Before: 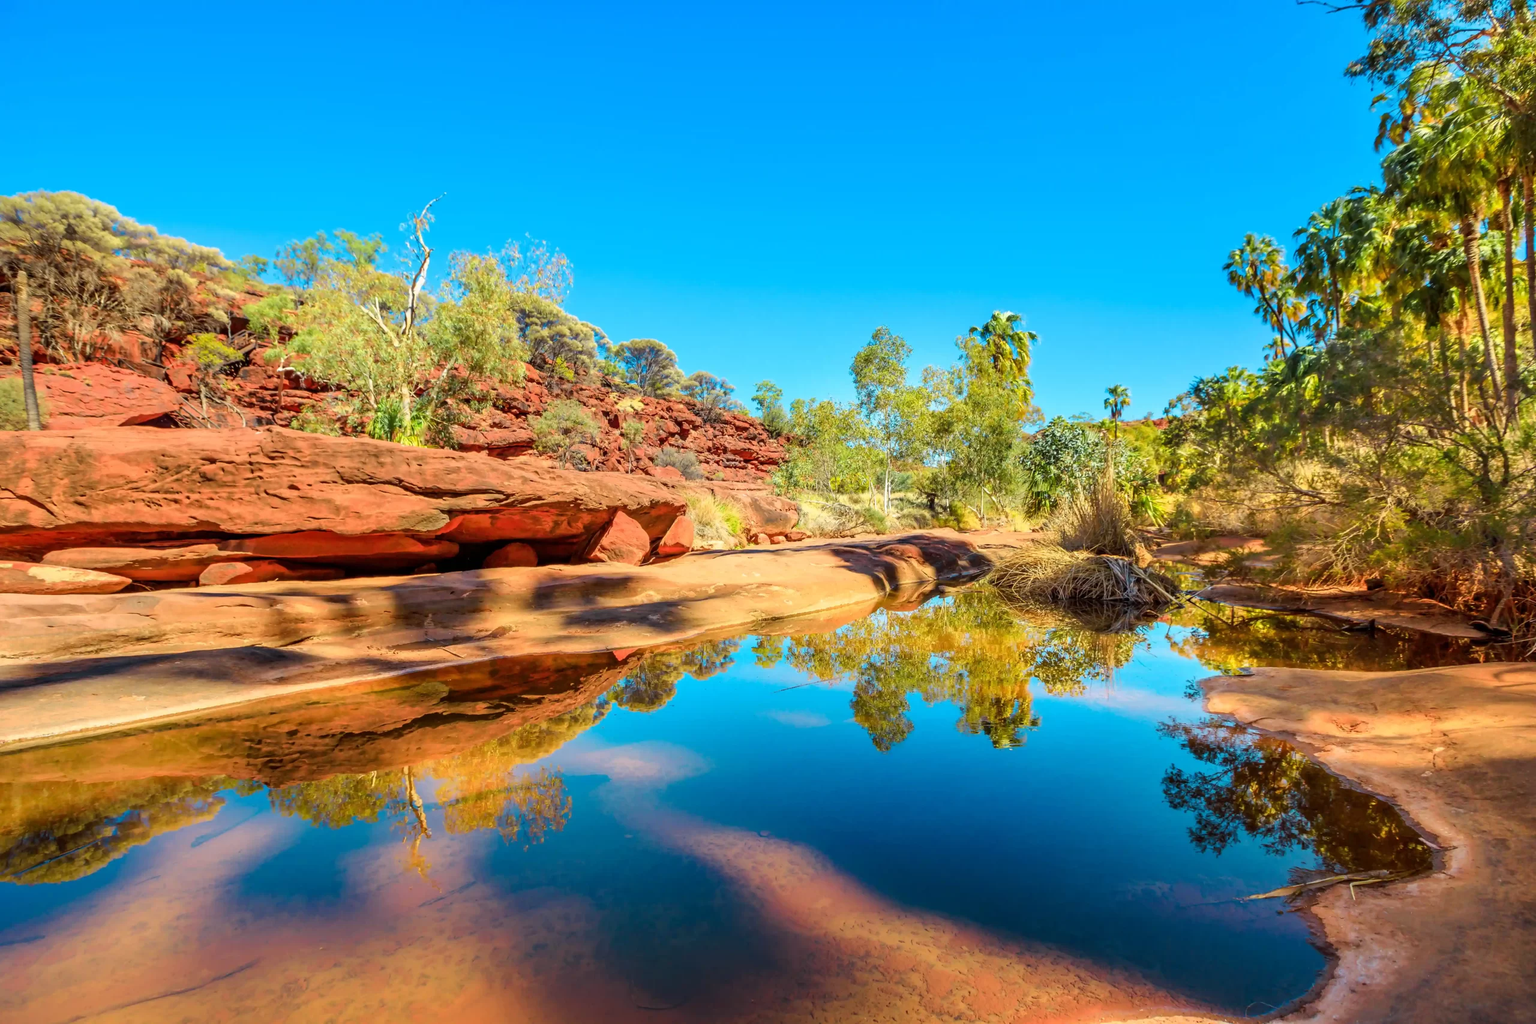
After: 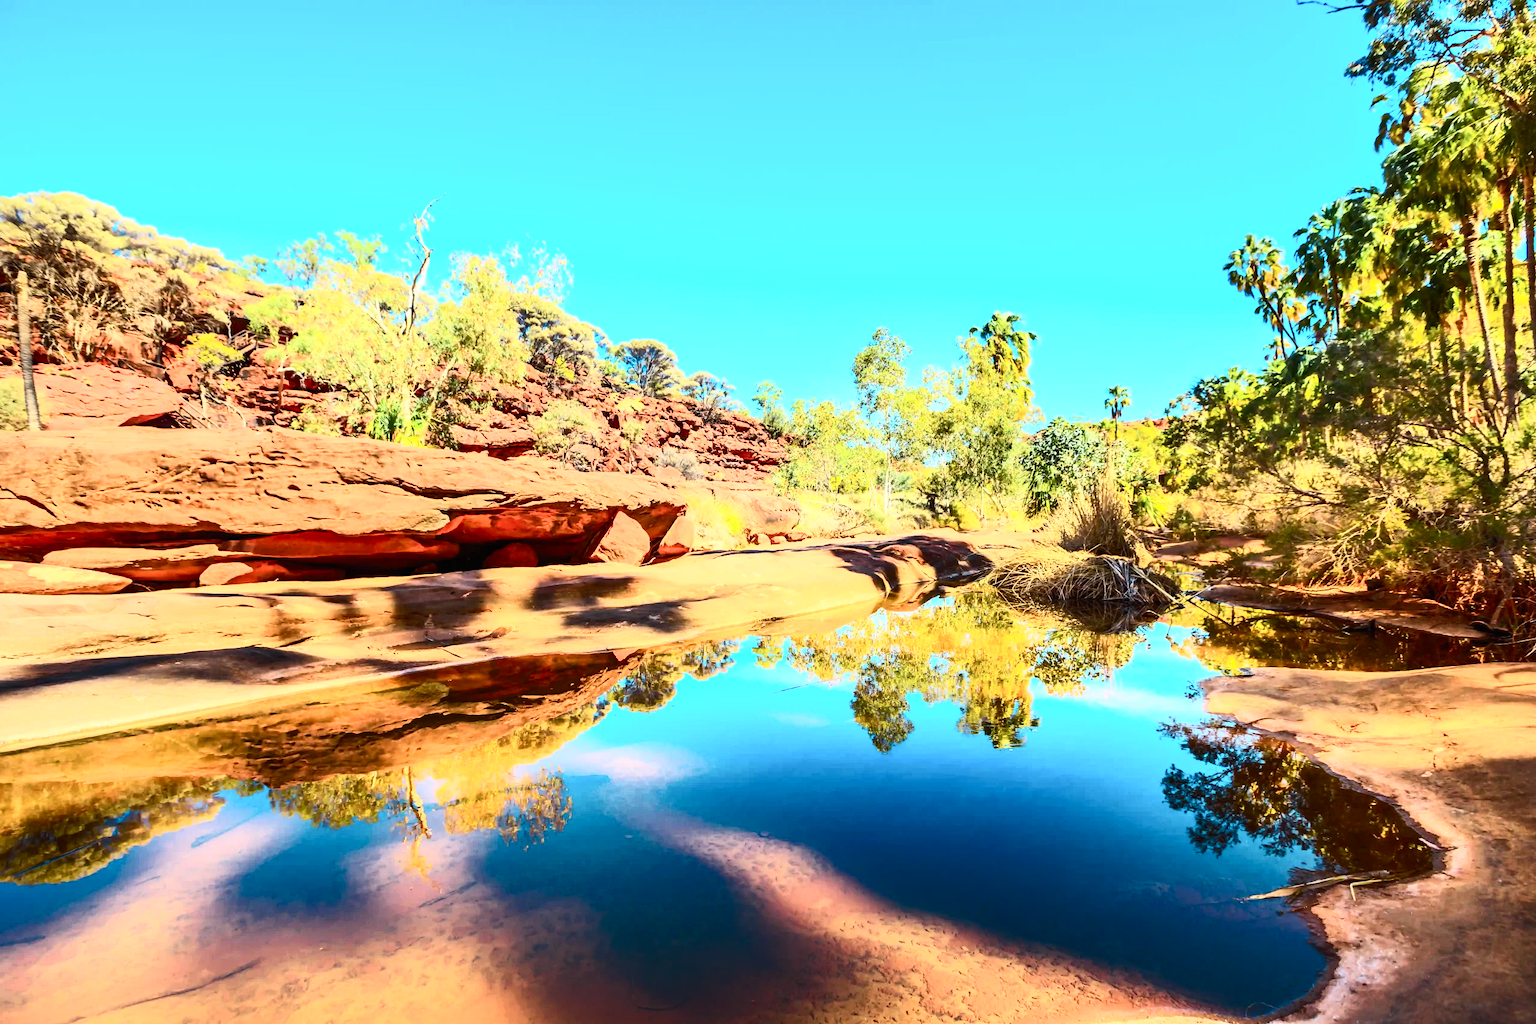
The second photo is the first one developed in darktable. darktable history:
contrast brightness saturation: contrast 0.624, brightness 0.349, saturation 0.141
